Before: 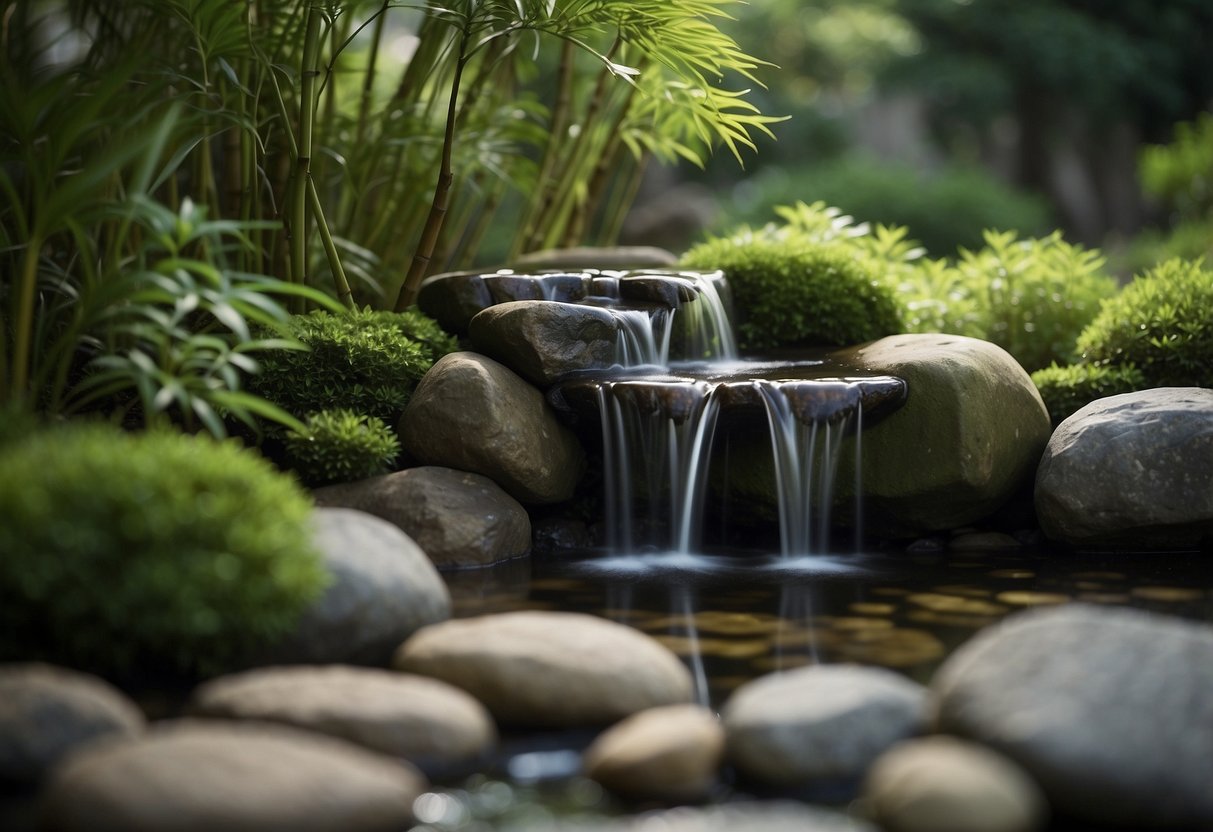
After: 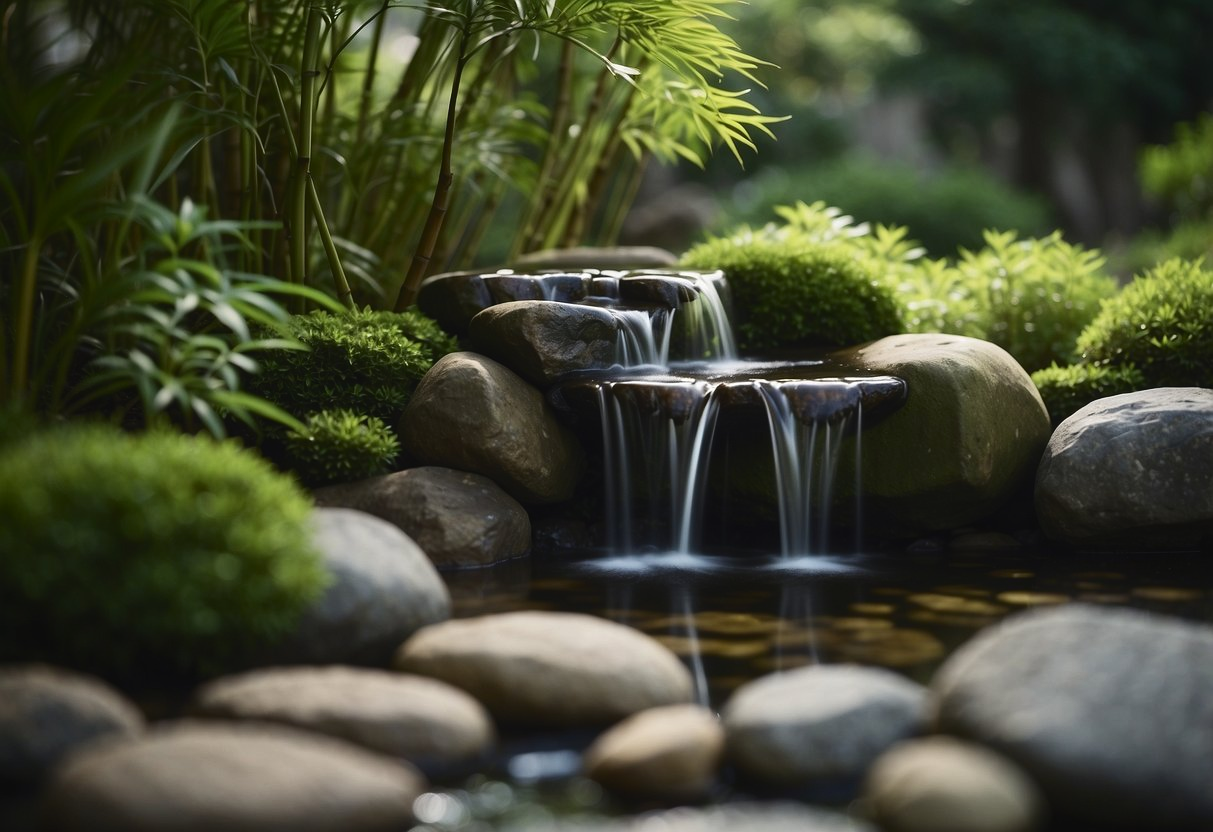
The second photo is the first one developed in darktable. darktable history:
tone curve: curves: ch0 [(0, 0.032) (0.181, 0.152) (0.751, 0.762) (1, 1)], color space Lab, independent channels, preserve colors none
